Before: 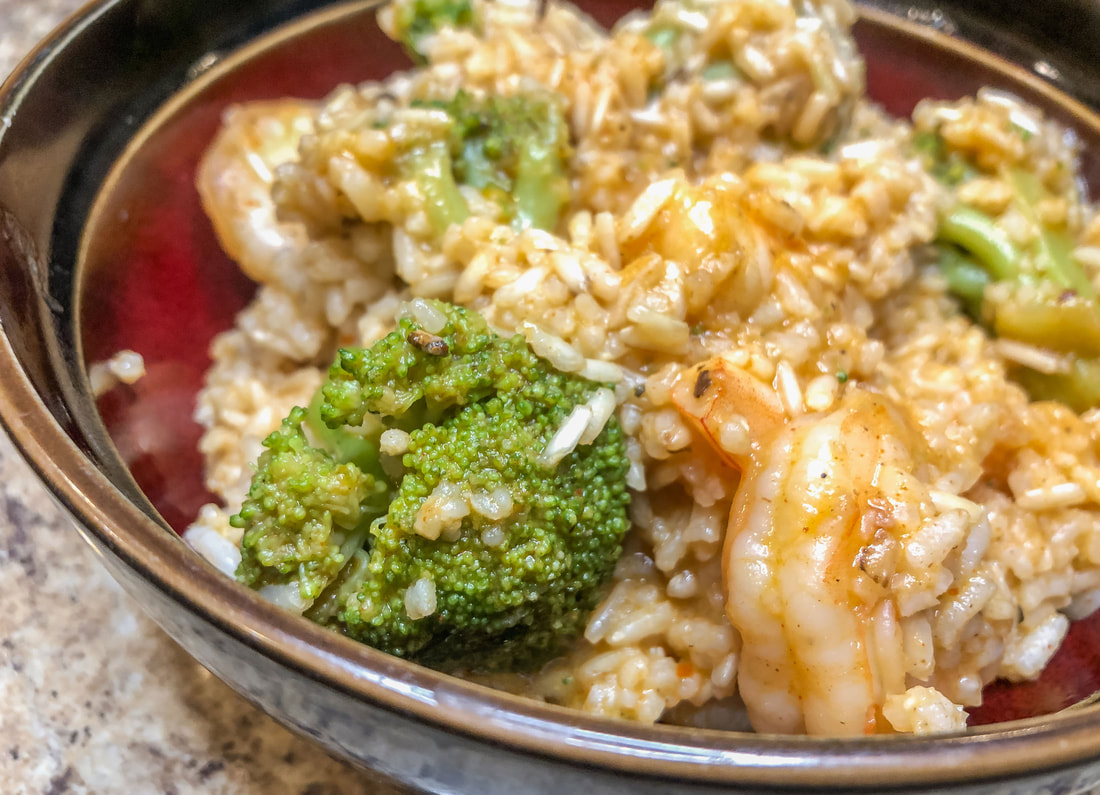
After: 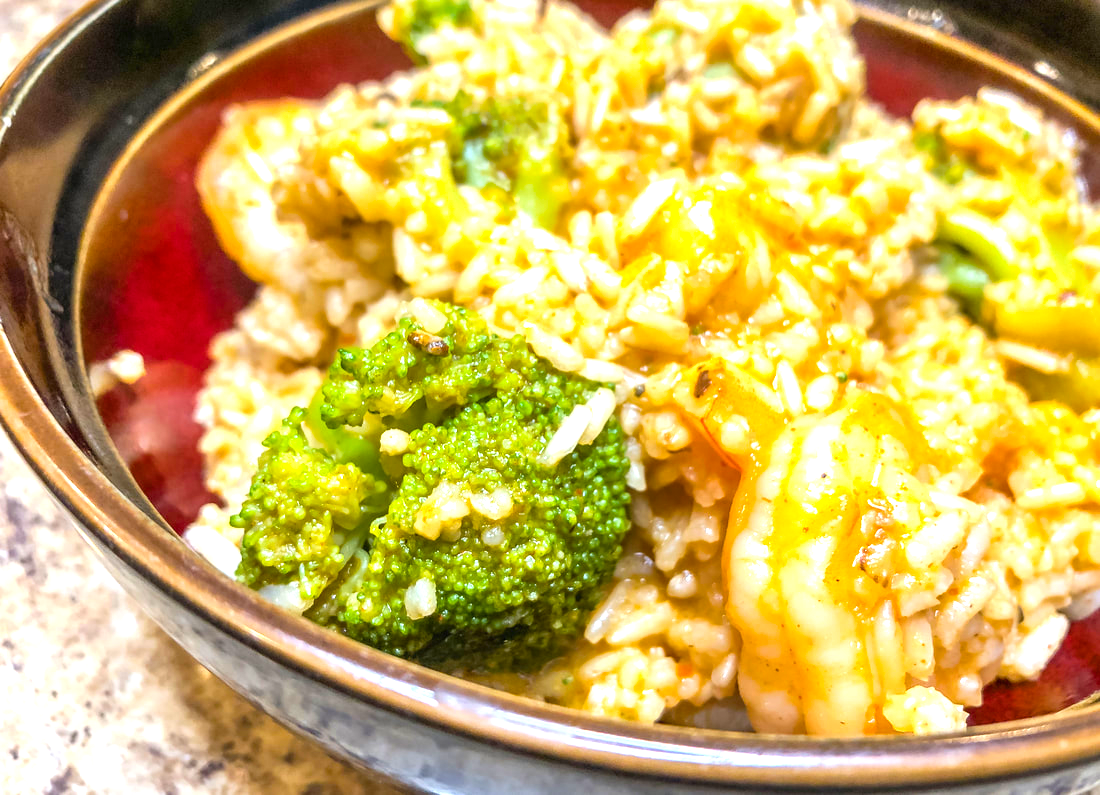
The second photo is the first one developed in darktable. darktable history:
exposure: exposure 1 EV, compensate highlight preservation false
color balance rgb: perceptual saturation grading › global saturation 25%, global vibrance 20%
